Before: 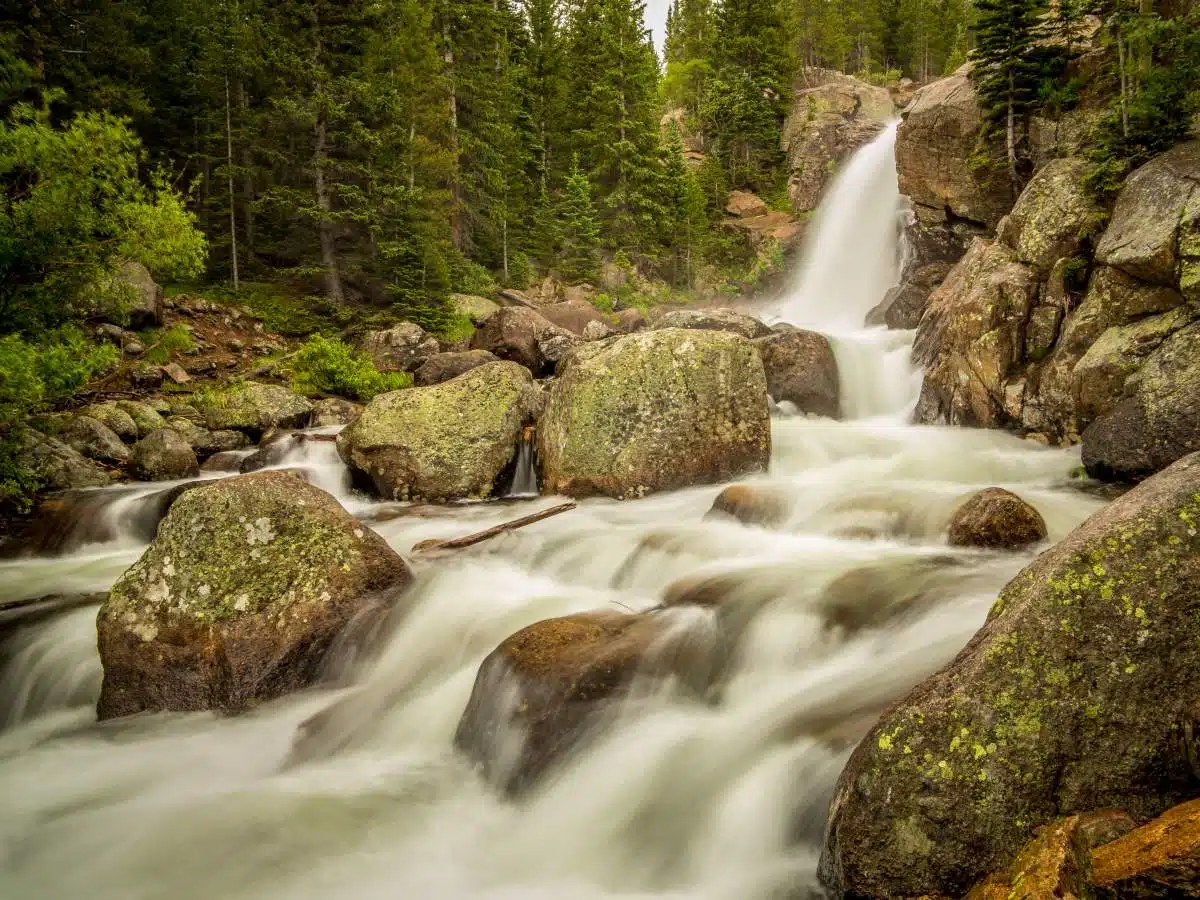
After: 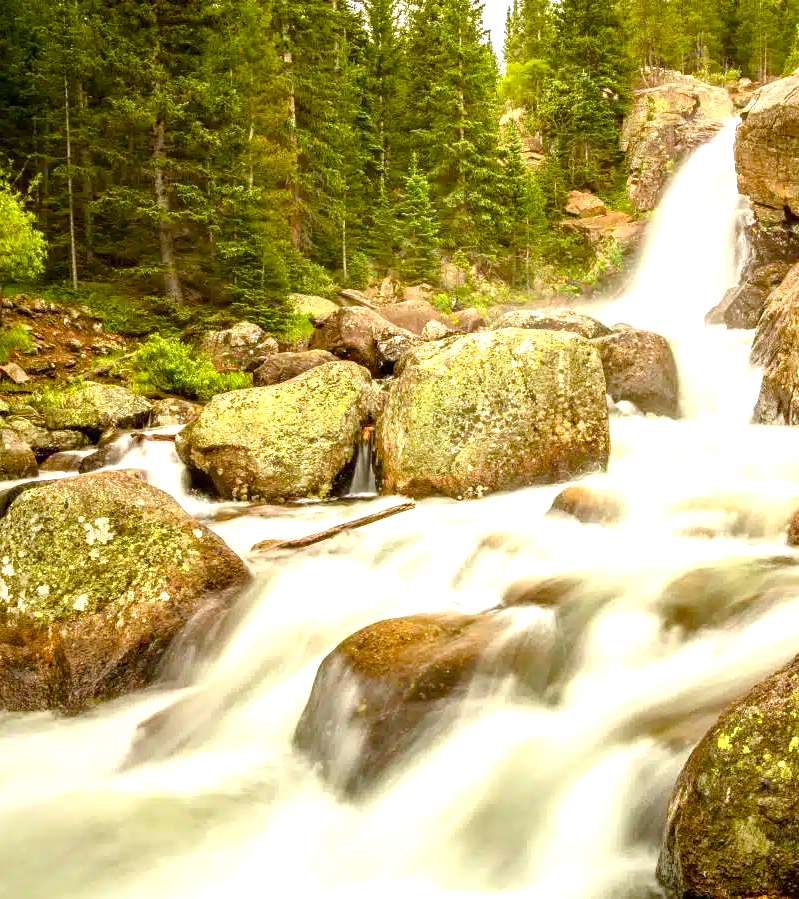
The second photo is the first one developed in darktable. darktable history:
exposure: black level correction 0, exposure 1.2 EV, compensate exposure bias true, compensate highlight preservation false
crop and rotate: left 13.466%, right 19.934%
color balance rgb: perceptual saturation grading › global saturation 20%, perceptual saturation grading › highlights -25.383%, perceptual saturation grading › shadows 50.362%, global vibrance 20%
